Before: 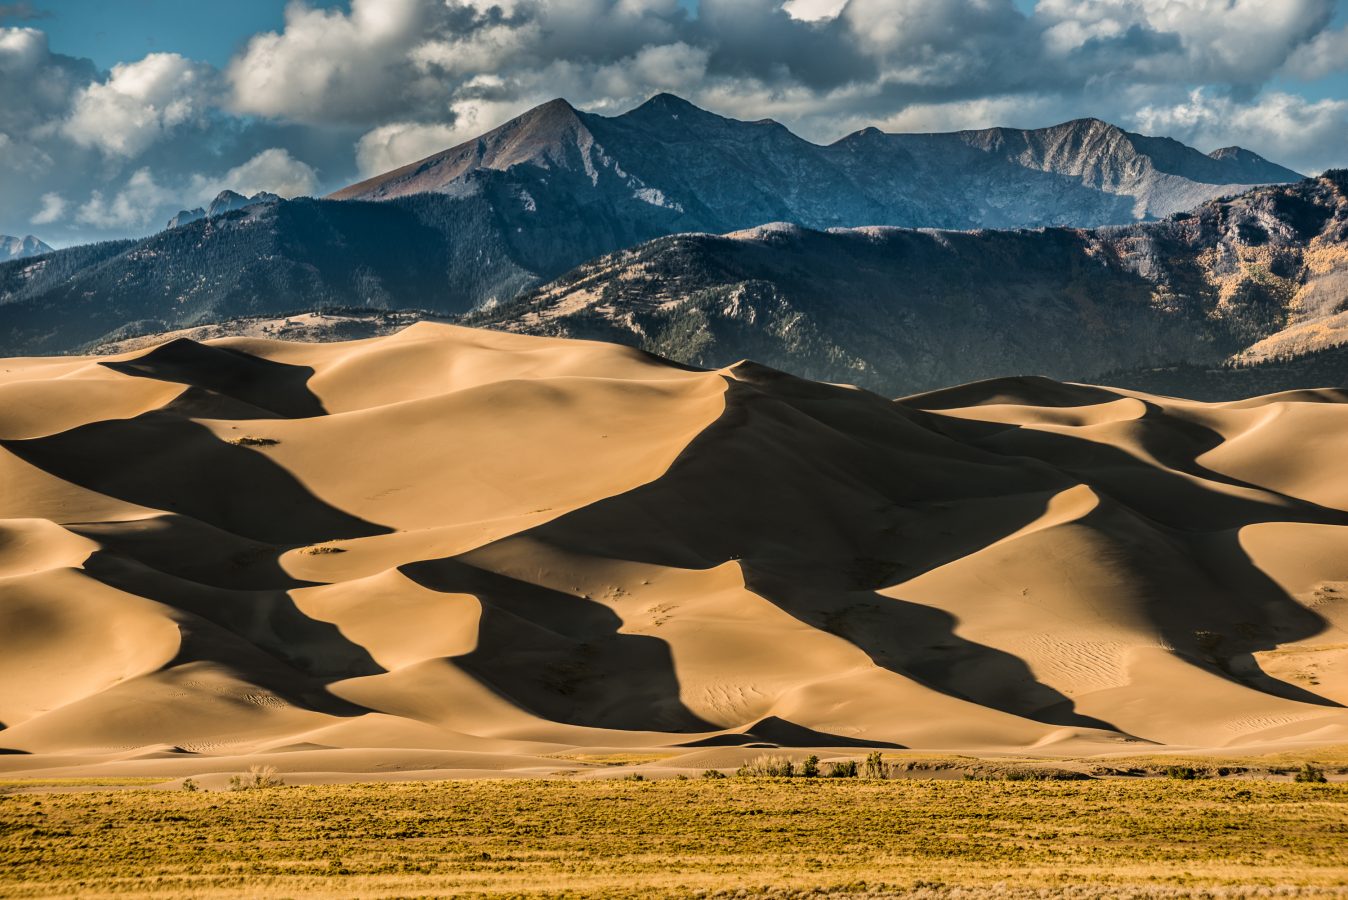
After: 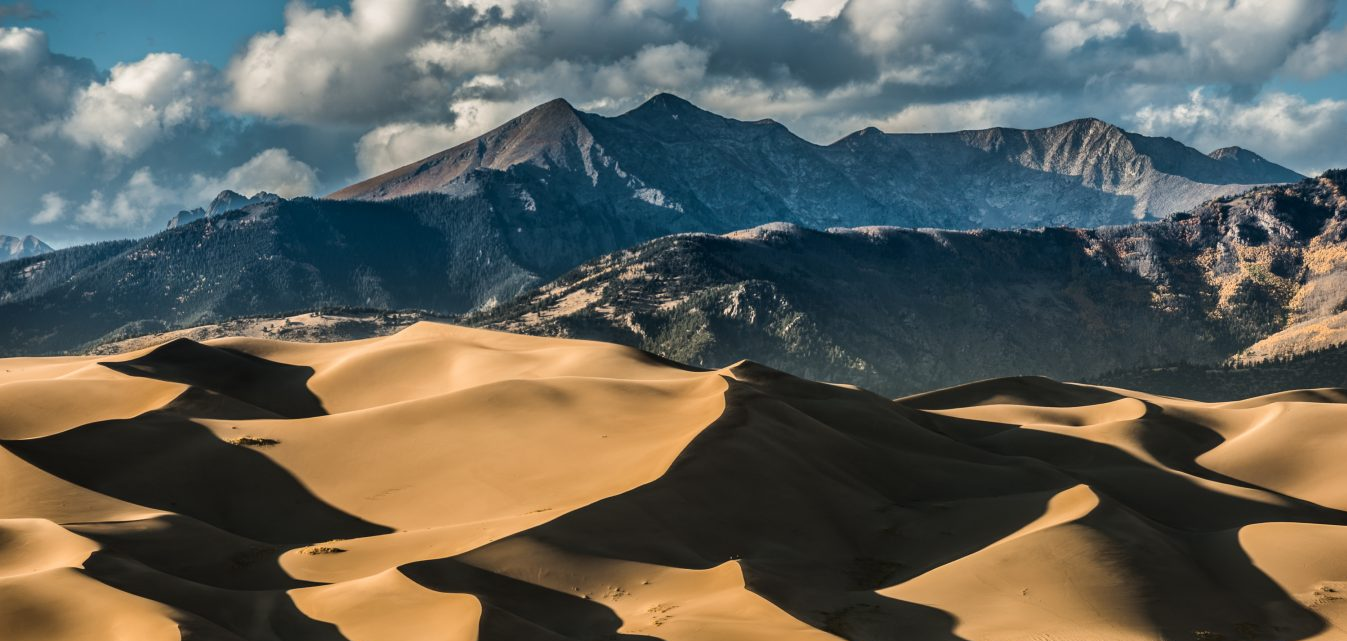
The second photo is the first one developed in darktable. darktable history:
crop: right 0%, bottom 28.75%
